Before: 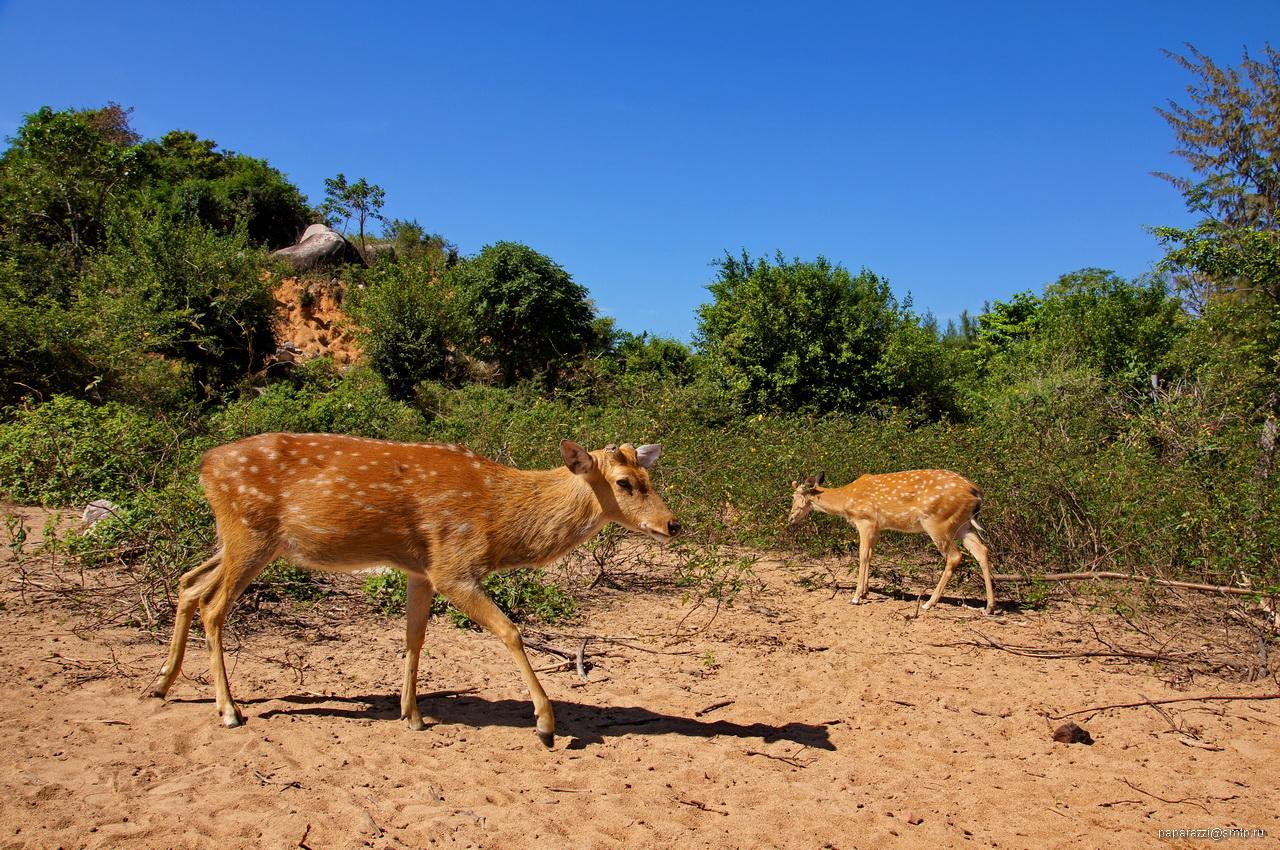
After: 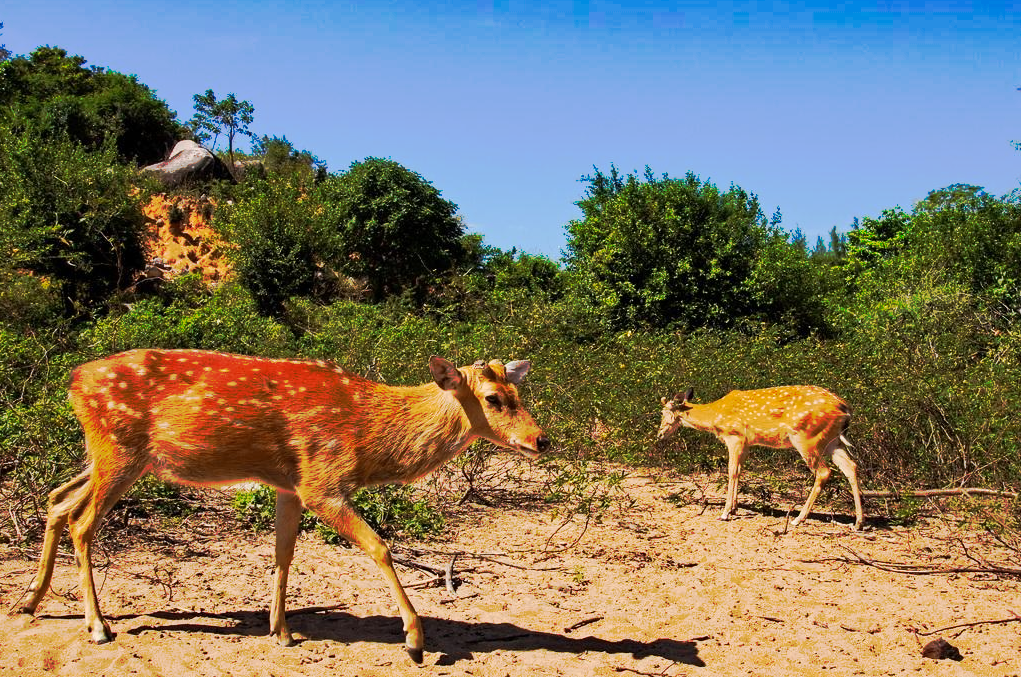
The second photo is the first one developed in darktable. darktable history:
tone curve: curves: ch0 [(0, 0) (0.003, 0.003) (0.011, 0.01) (0.025, 0.023) (0.044, 0.042) (0.069, 0.065) (0.1, 0.094) (0.136, 0.127) (0.177, 0.166) (0.224, 0.211) (0.277, 0.26) (0.335, 0.315) (0.399, 0.375) (0.468, 0.44) (0.543, 0.658) (0.623, 0.718) (0.709, 0.782) (0.801, 0.851) (0.898, 0.923) (1, 1)], preserve colors none
exposure: compensate highlight preservation false
crop and rotate: left 10.265%, top 9.974%, right 9.94%, bottom 10.369%
